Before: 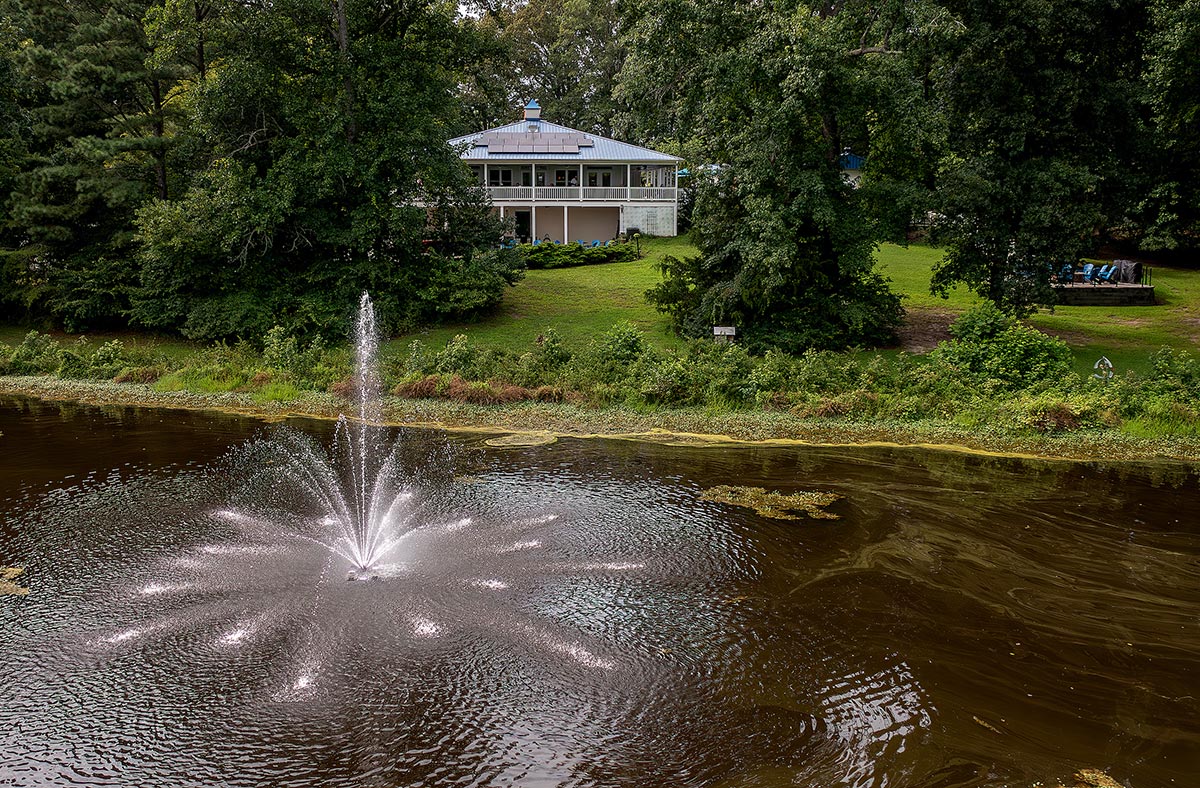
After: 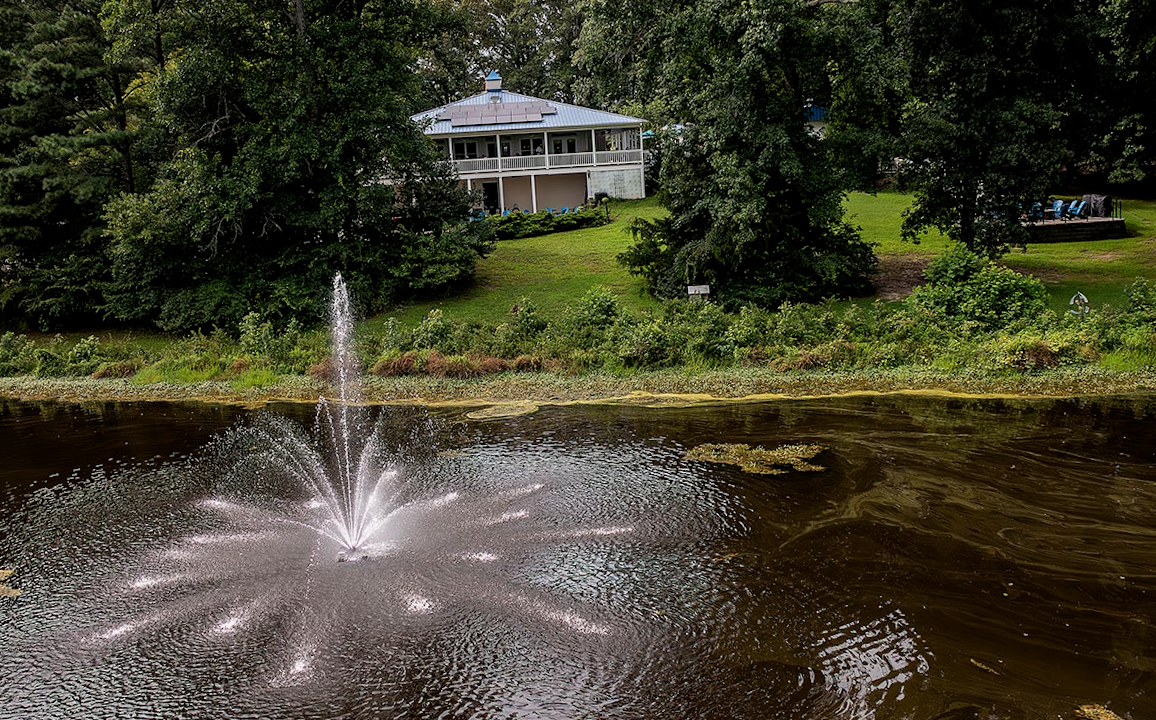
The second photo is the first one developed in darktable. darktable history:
rotate and perspective: rotation -3.52°, crop left 0.036, crop right 0.964, crop top 0.081, crop bottom 0.919
filmic rgb: middle gray luminance 18.42%, black relative exposure -11.45 EV, white relative exposure 2.55 EV, threshold 6 EV, target black luminance 0%, hardness 8.41, latitude 99%, contrast 1.084, shadows ↔ highlights balance 0.505%, add noise in highlights 0, preserve chrominance max RGB, color science v3 (2019), use custom middle-gray values true, iterations of high-quality reconstruction 0, contrast in highlights soft, enable highlight reconstruction true
